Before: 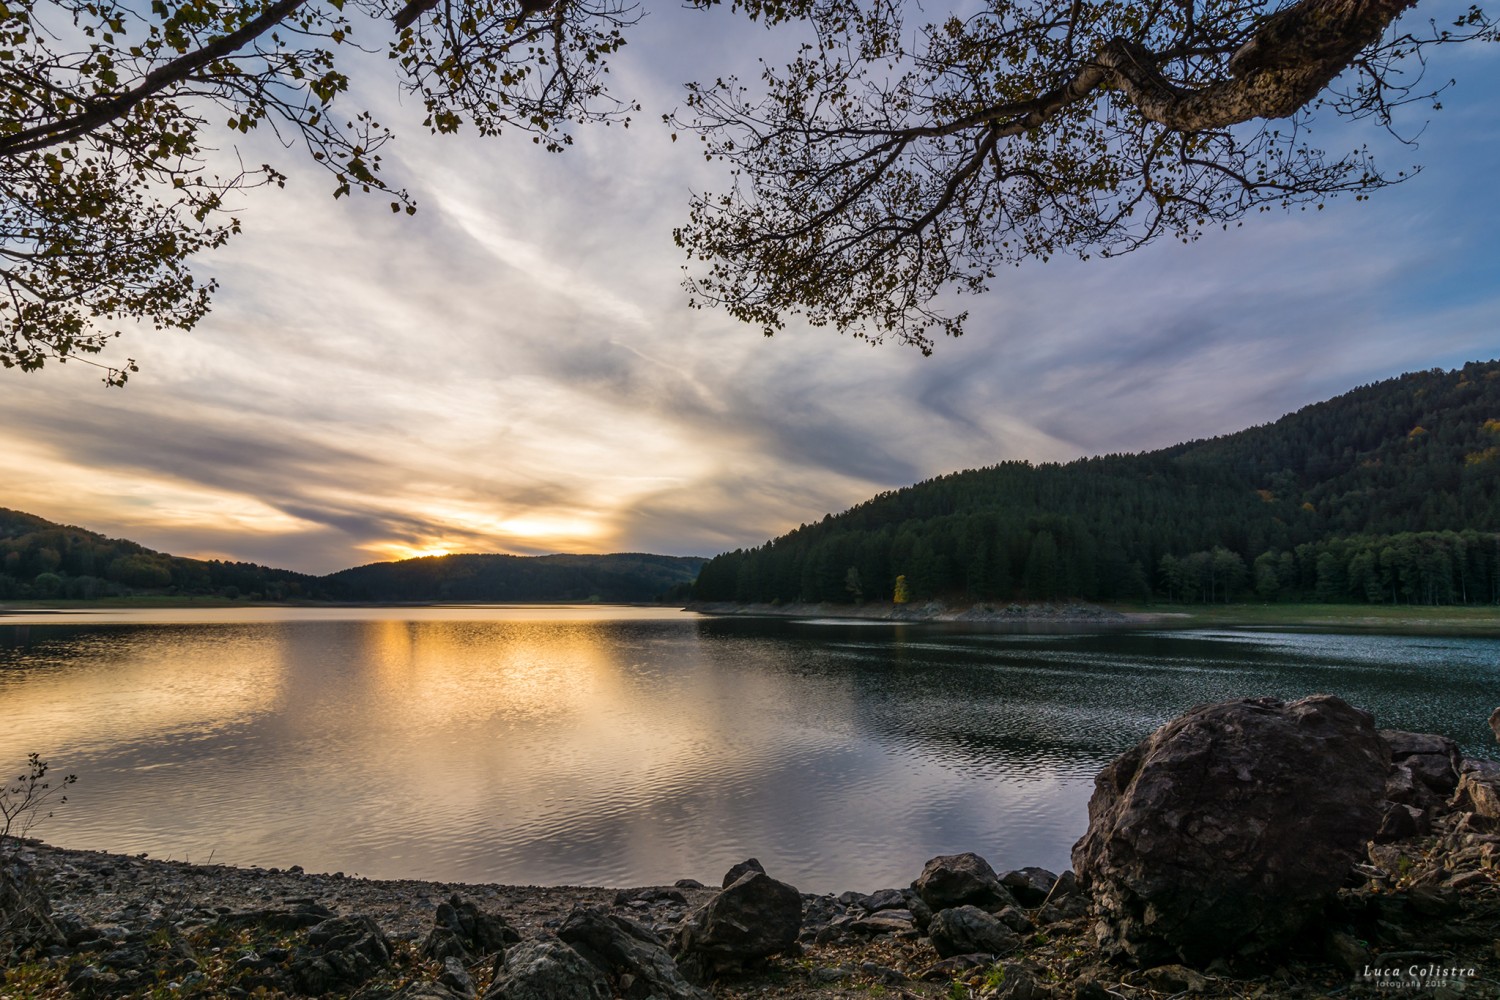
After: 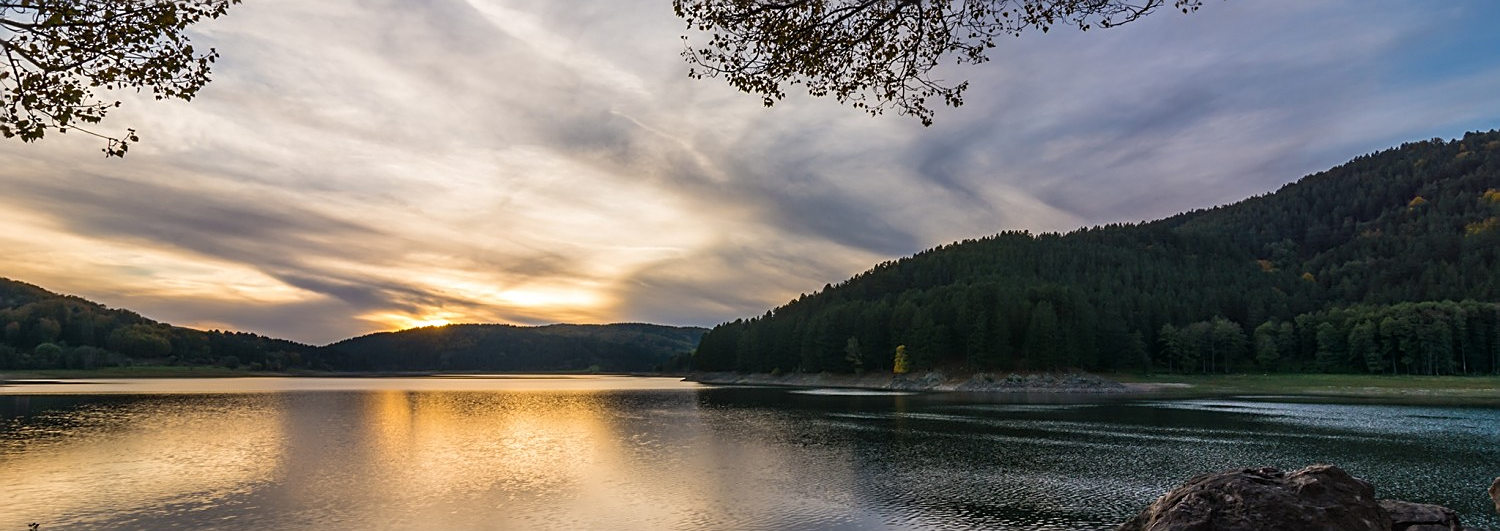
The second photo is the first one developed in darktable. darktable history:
sharpen: on, module defaults
crop and rotate: top 23.064%, bottom 23.783%
